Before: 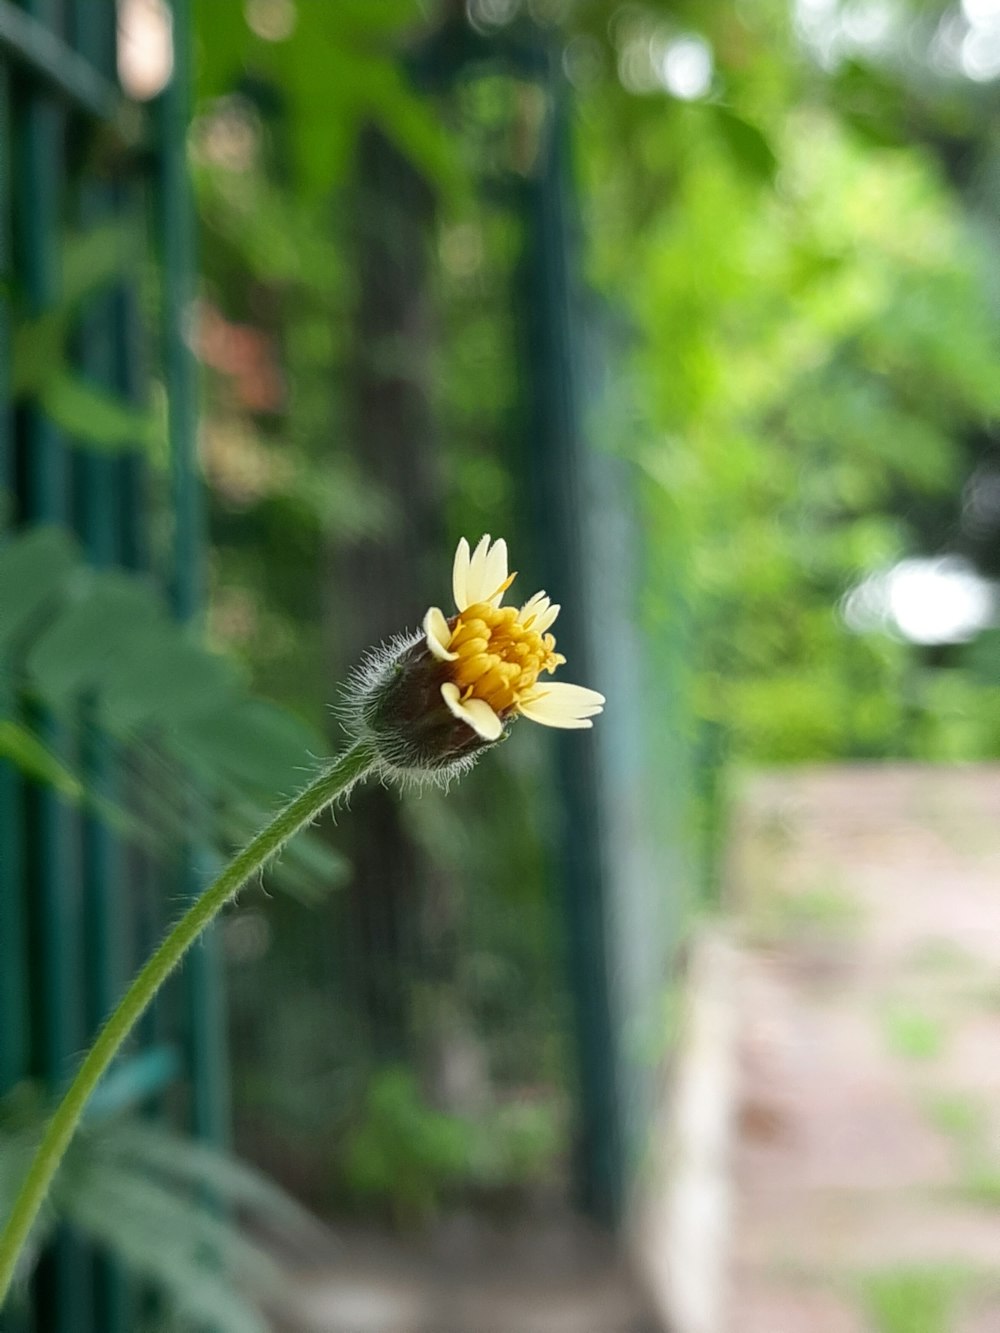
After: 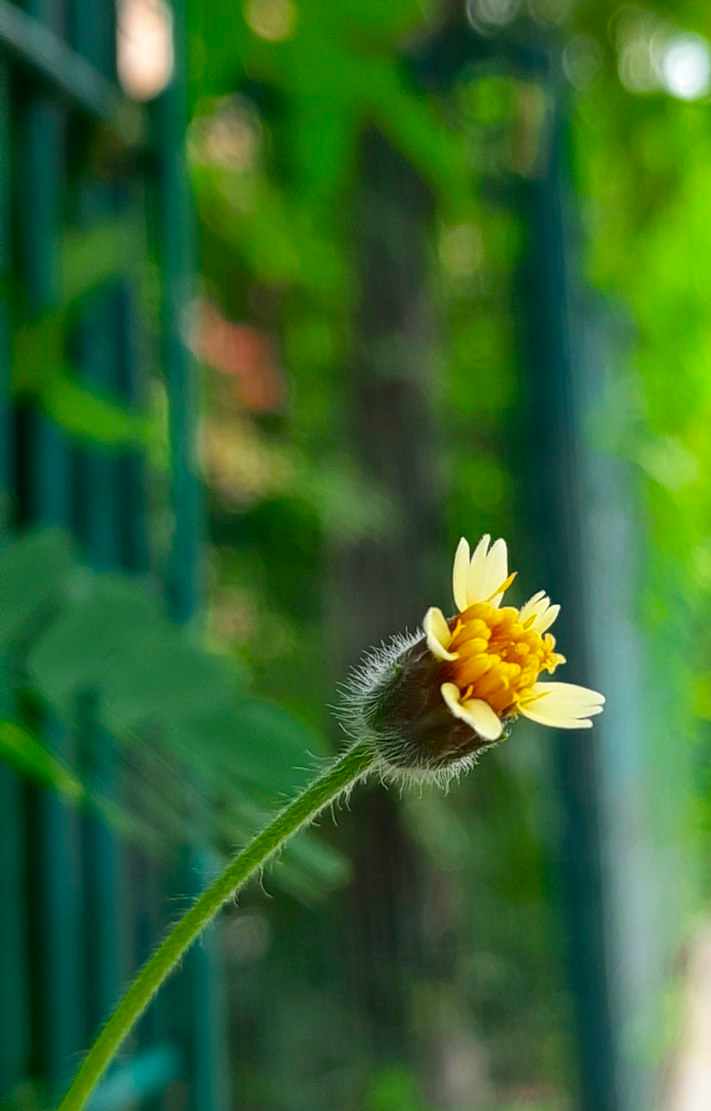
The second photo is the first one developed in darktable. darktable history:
contrast brightness saturation: saturation 0.5
crop: right 28.885%, bottom 16.626%
